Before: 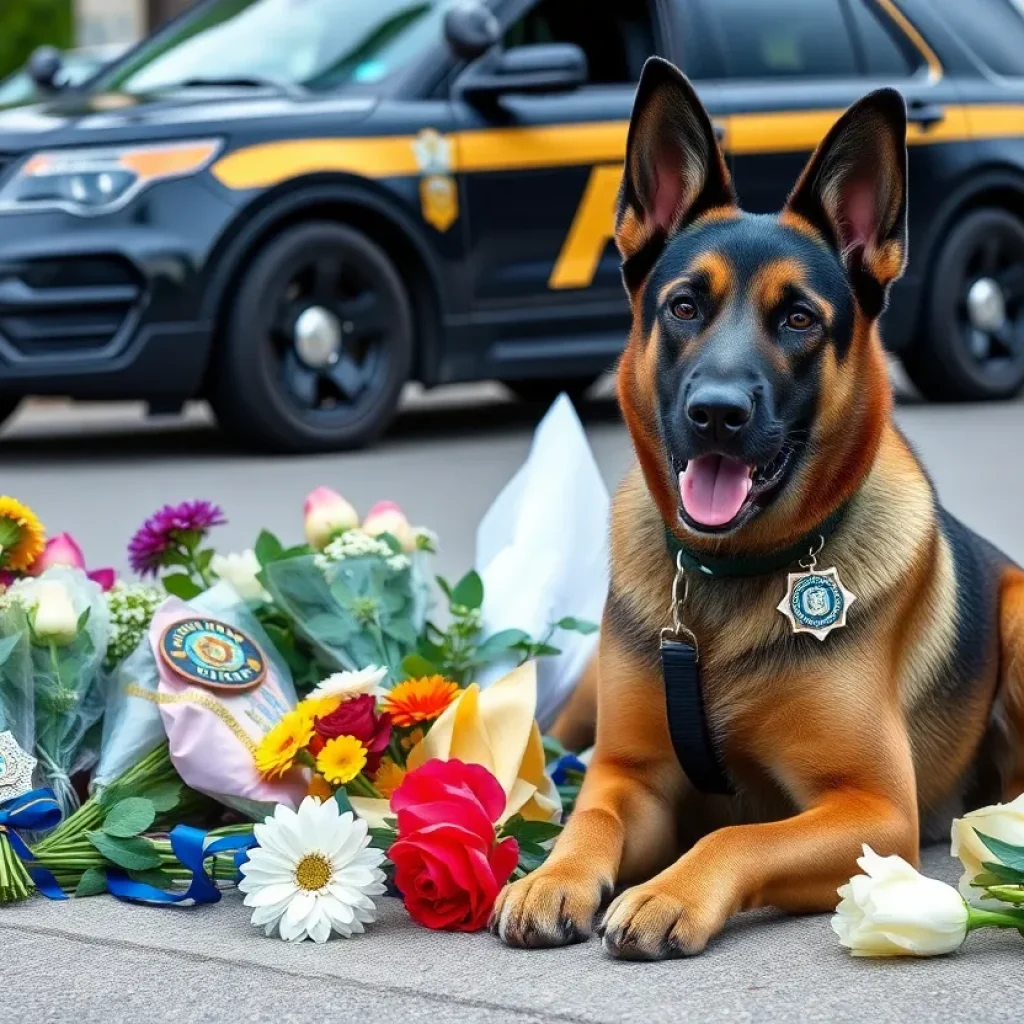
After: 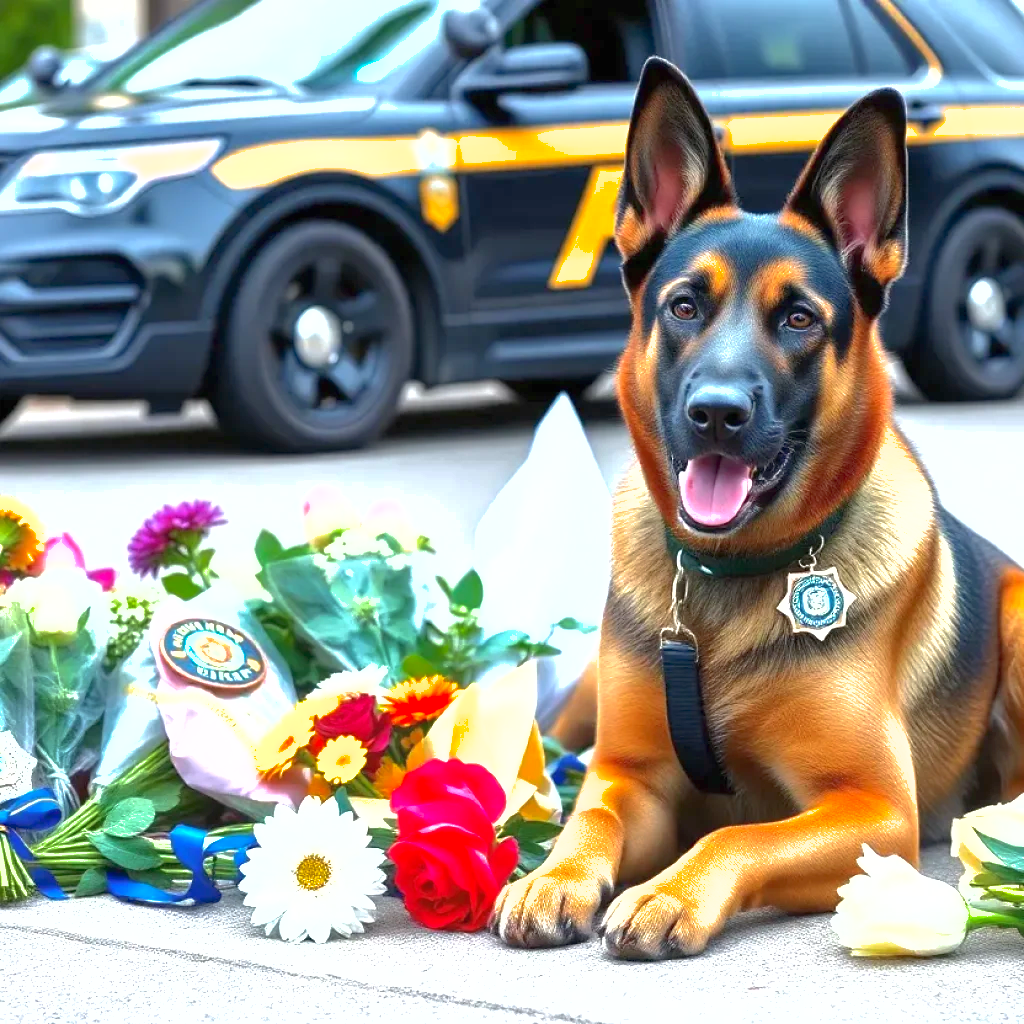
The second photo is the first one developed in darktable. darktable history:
exposure: black level correction 0, exposure 1.2 EV, compensate exposure bias true, compensate highlight preservation false
shadows and highlights: on, module defaults
